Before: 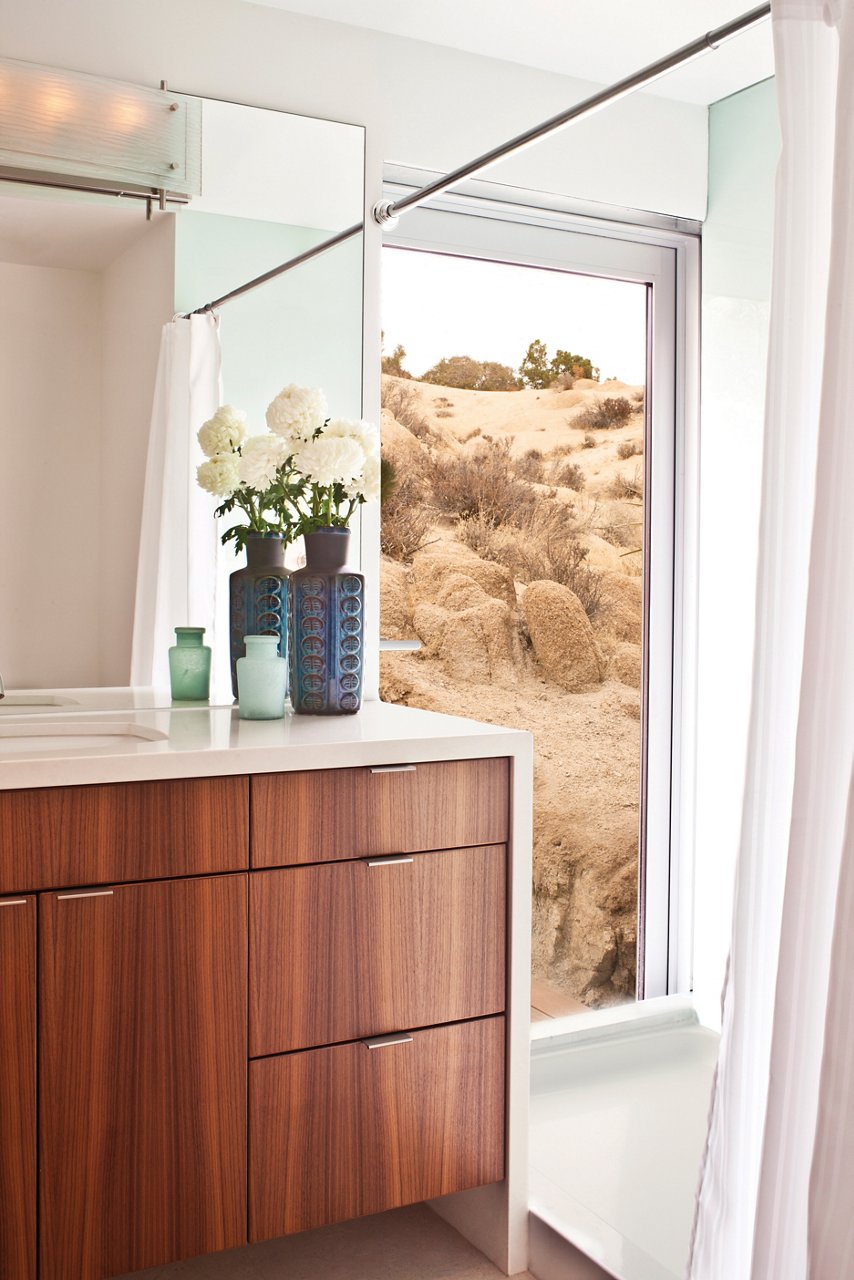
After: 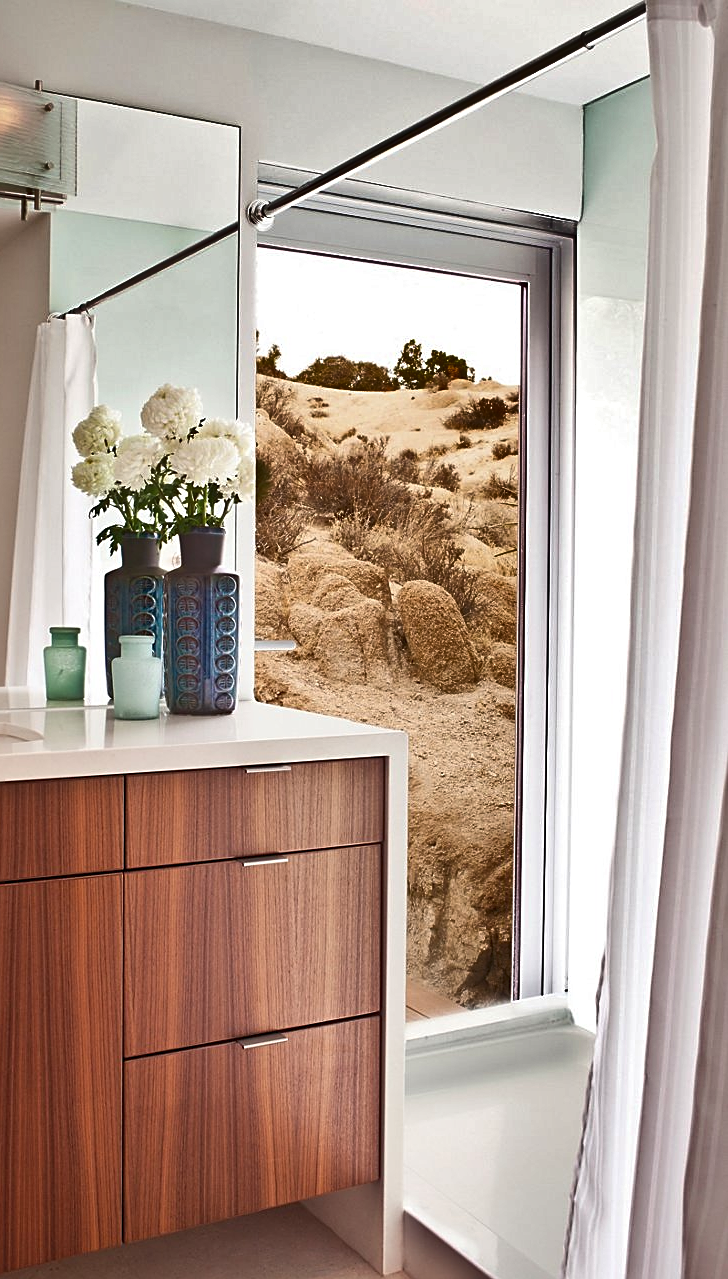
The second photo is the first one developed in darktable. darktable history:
sharpen: on, module defaults
crop and rotate: left 14.662%
shadows and highlights: white point adjustment 0.085, highlights -70.13, soften with gaussian
